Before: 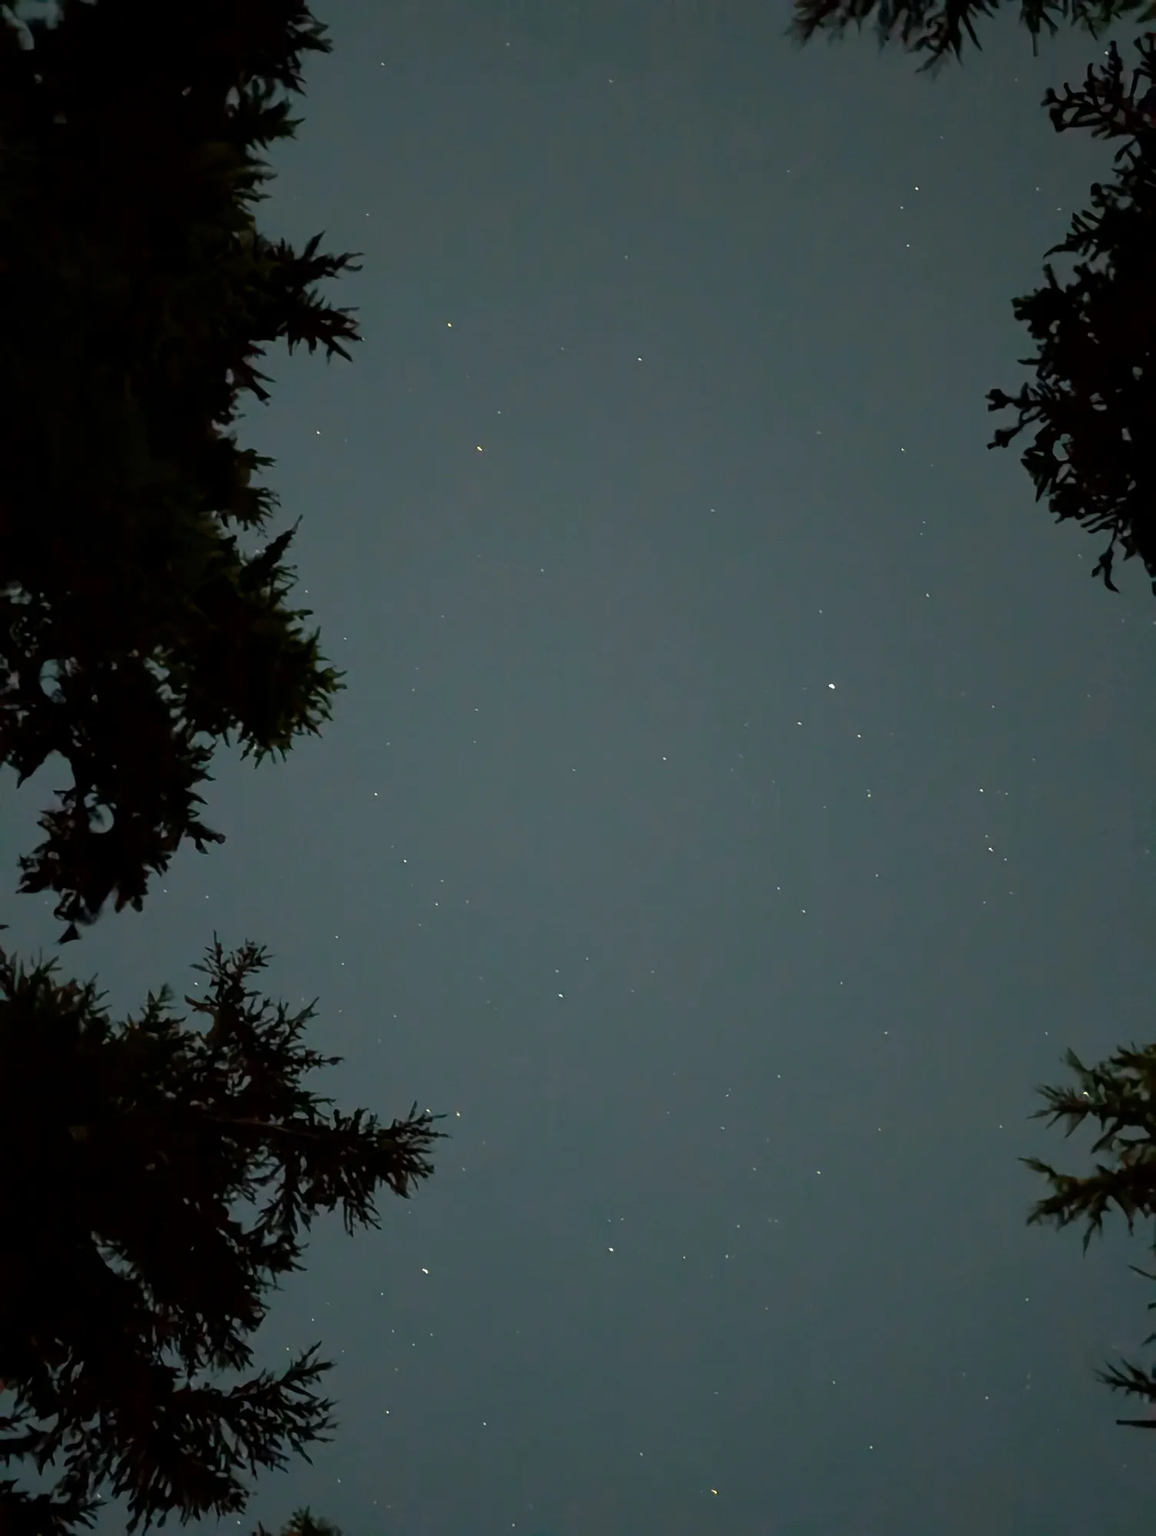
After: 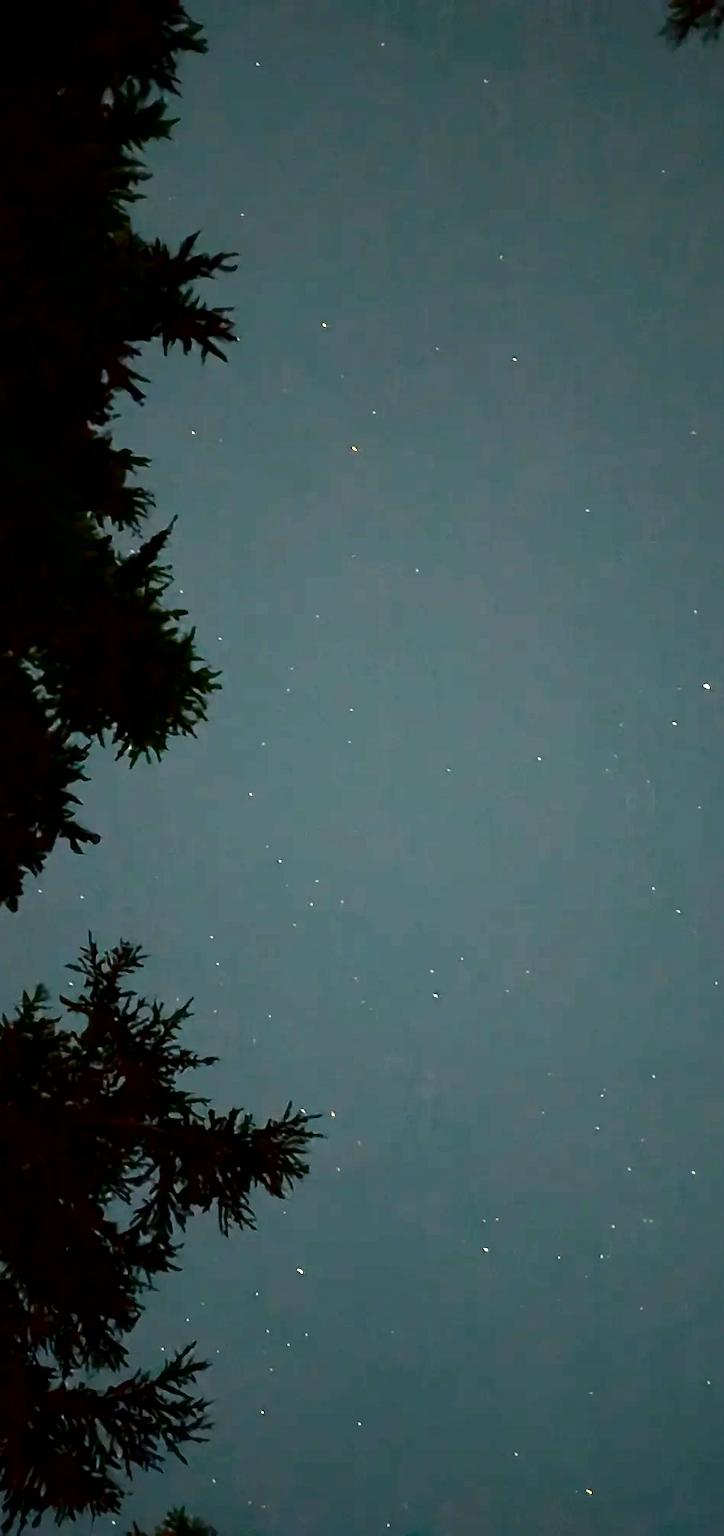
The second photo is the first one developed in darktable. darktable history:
contrast brightness saturation: contrast 0.24, brightness -0.223, saturation 0.141
exposure: black level correction 0, exposure 1.199 EV, compensate exposure bias true, compensate highlight preservation false
crop: left 10.838%, right 26.485%
